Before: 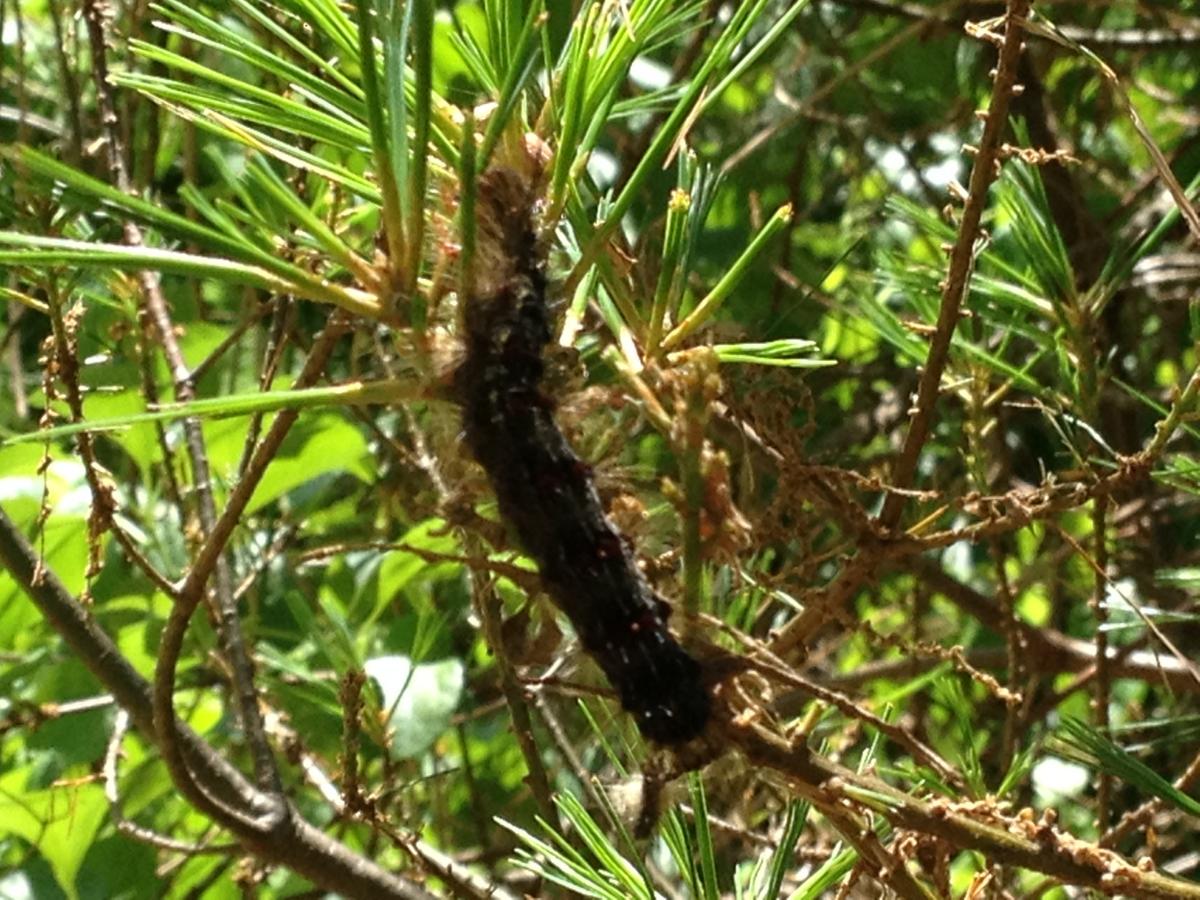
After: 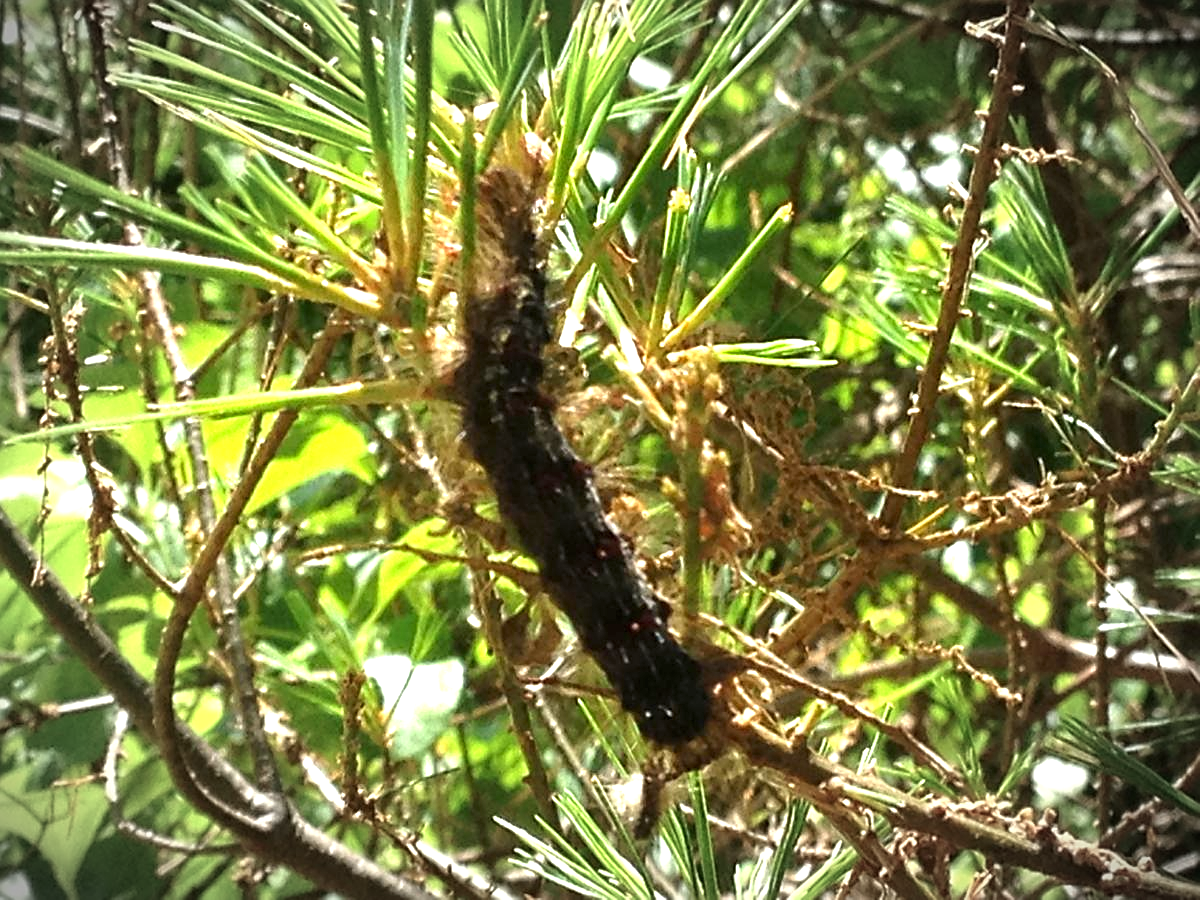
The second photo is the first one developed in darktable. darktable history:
vignetting: fall-off start 67.5%, fall-off radius 67.23%, brightness -0.813, automatic ratio true
exposure: black level correction 0, exposure 1.1 EV, compensate highlight preservation false
sharpen: on, module defaults
